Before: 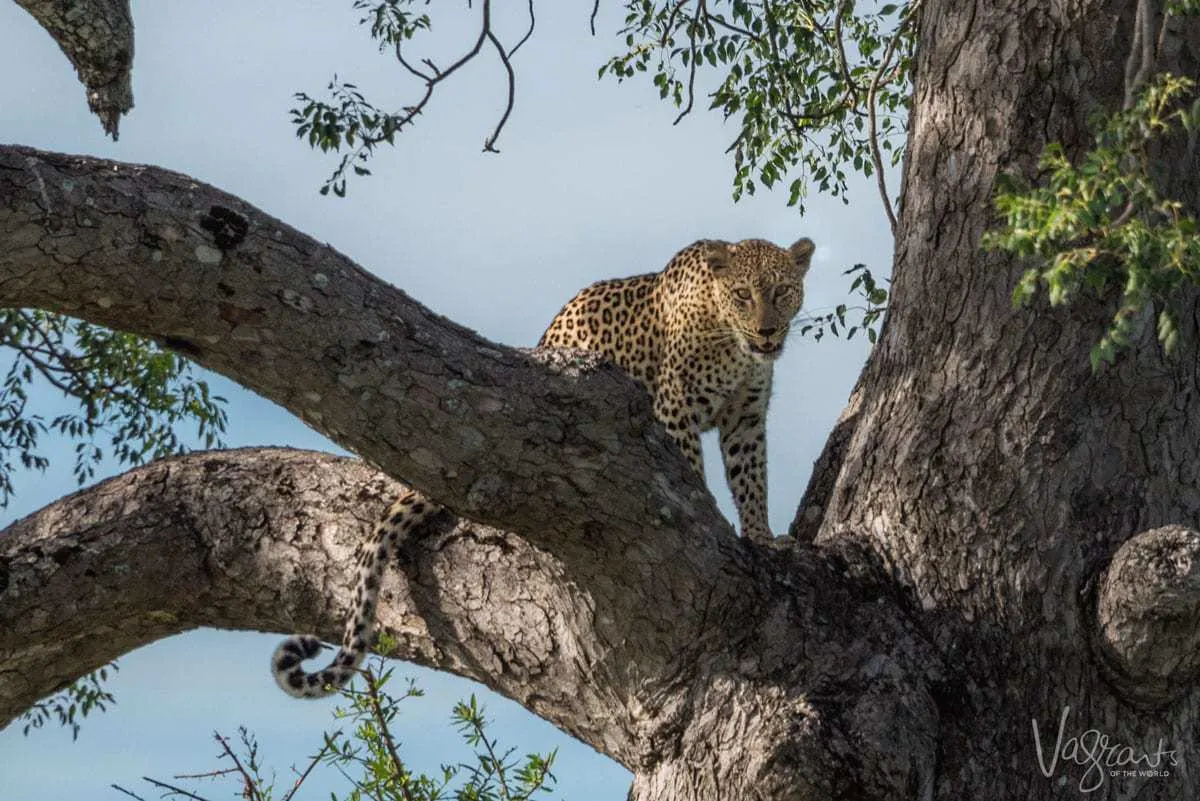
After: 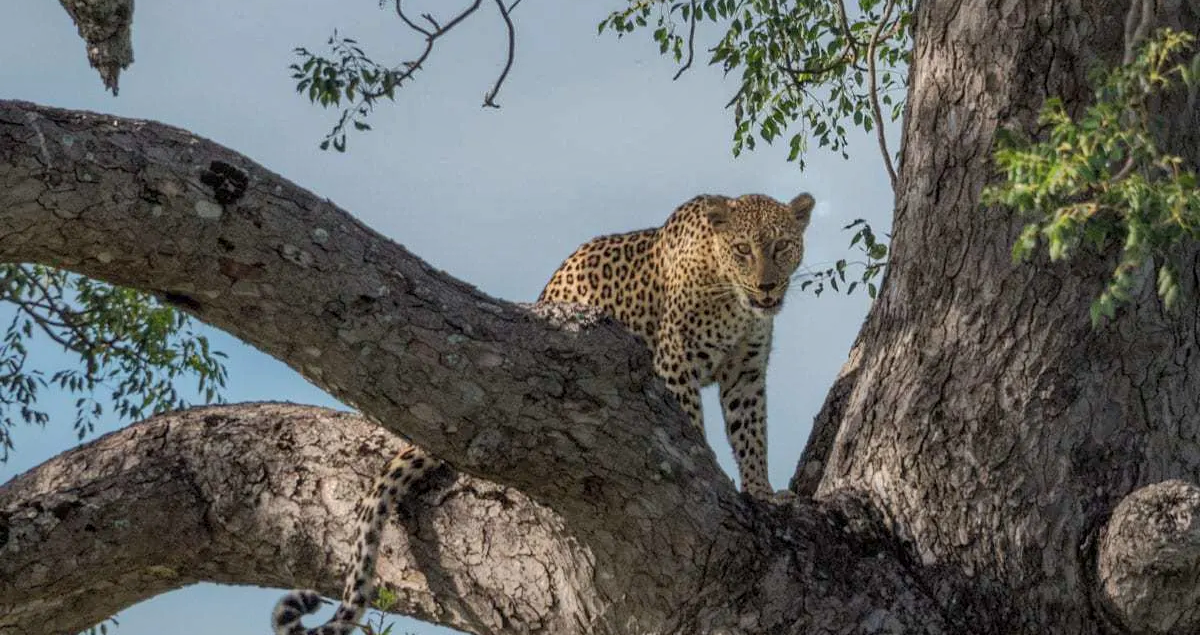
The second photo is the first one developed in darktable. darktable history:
shadows and highlights: shadows 39.53, highlights -59.71
local contrast: highlights 105%, shadows 98%, detail 119%, midtone range 0.2
crop and rotate: top 5.659%, bottom 14.979%
